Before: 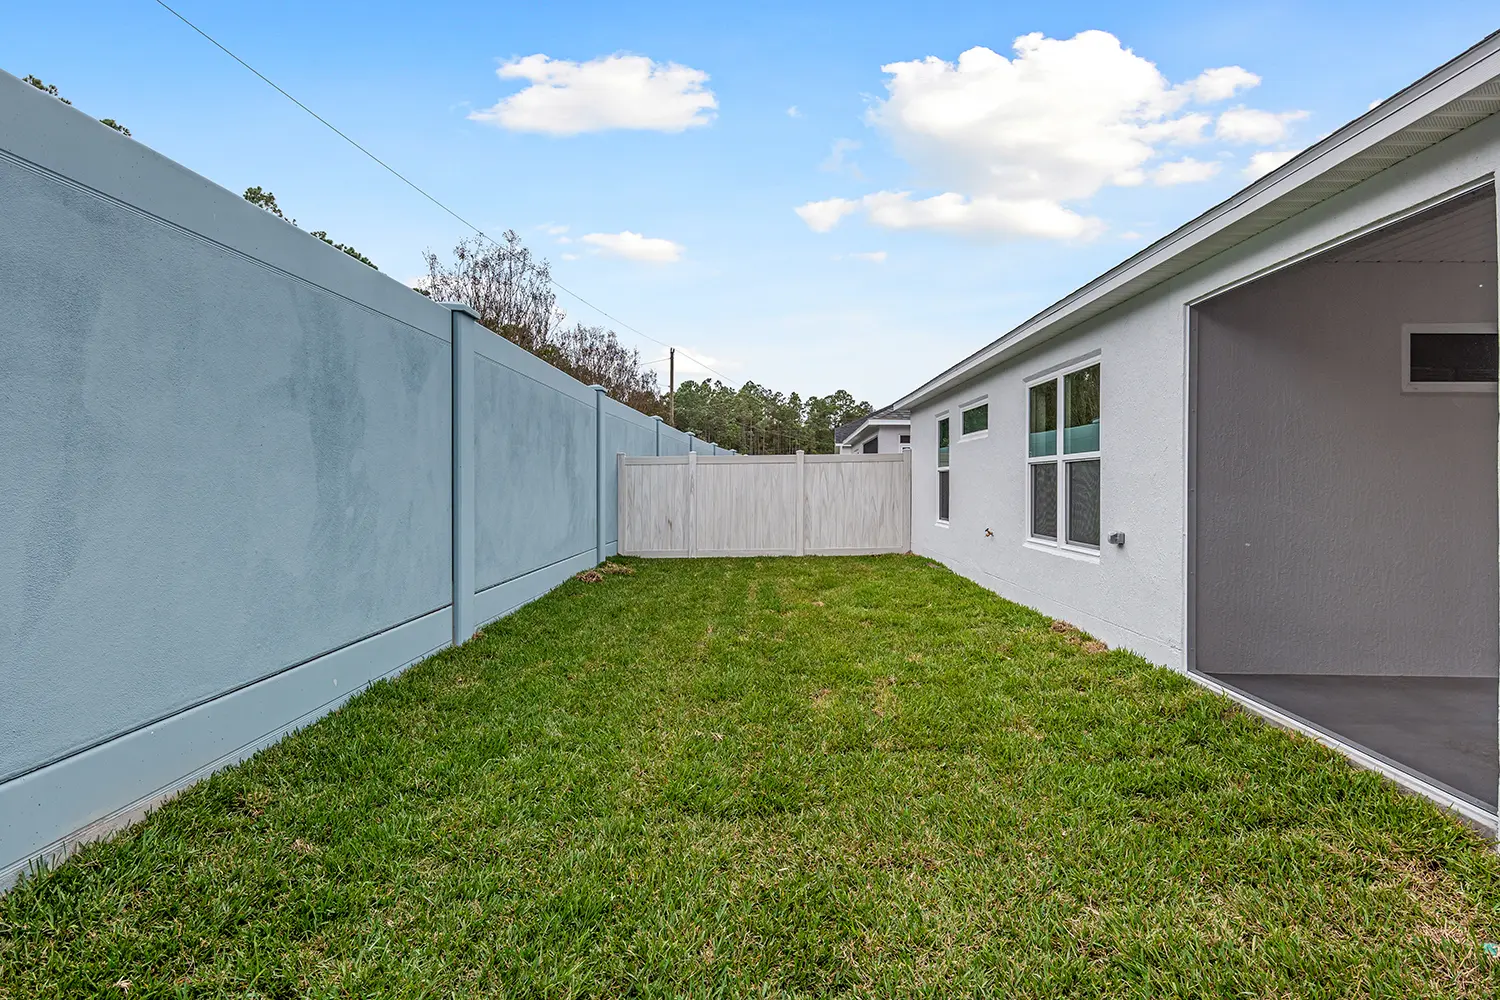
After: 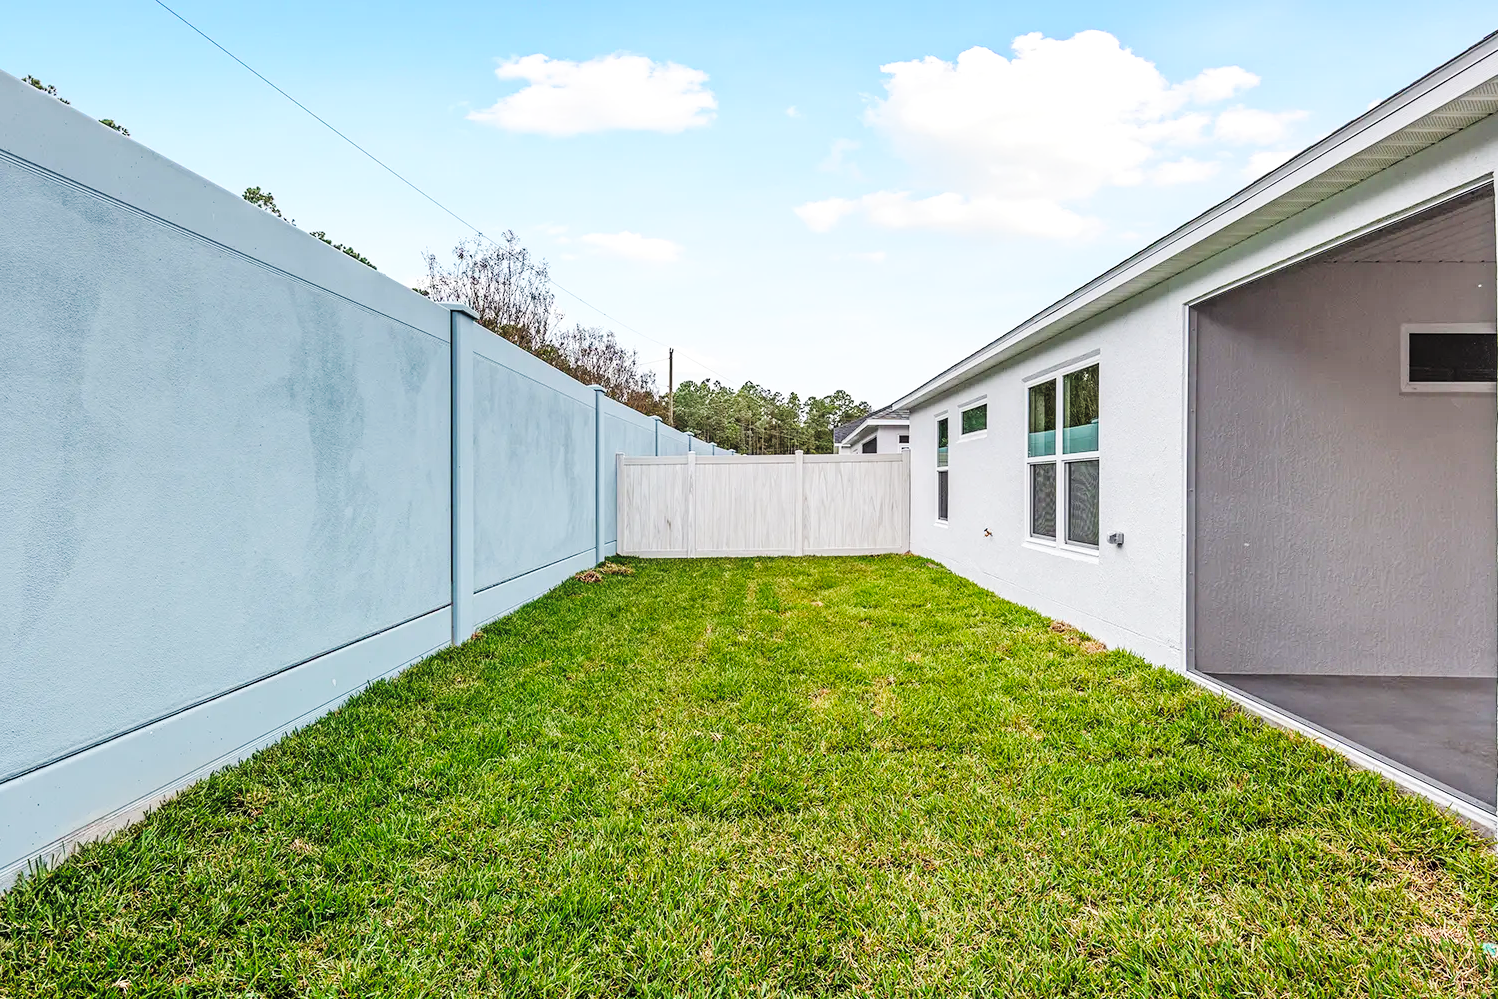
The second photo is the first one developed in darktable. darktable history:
crop and rotate: left 0.126%
base curve: curves: ch0 [(0, 0) (0.036, 0.025) (0.121, 0.166) (0.206, 0.329) (0.605, 0.79) (1, 1)], preserve colors none
local contrast: highlights 100%, shadows 100%, detail 120%, midtone range 0.2
contrast brightness saturation: brightness 0.13
